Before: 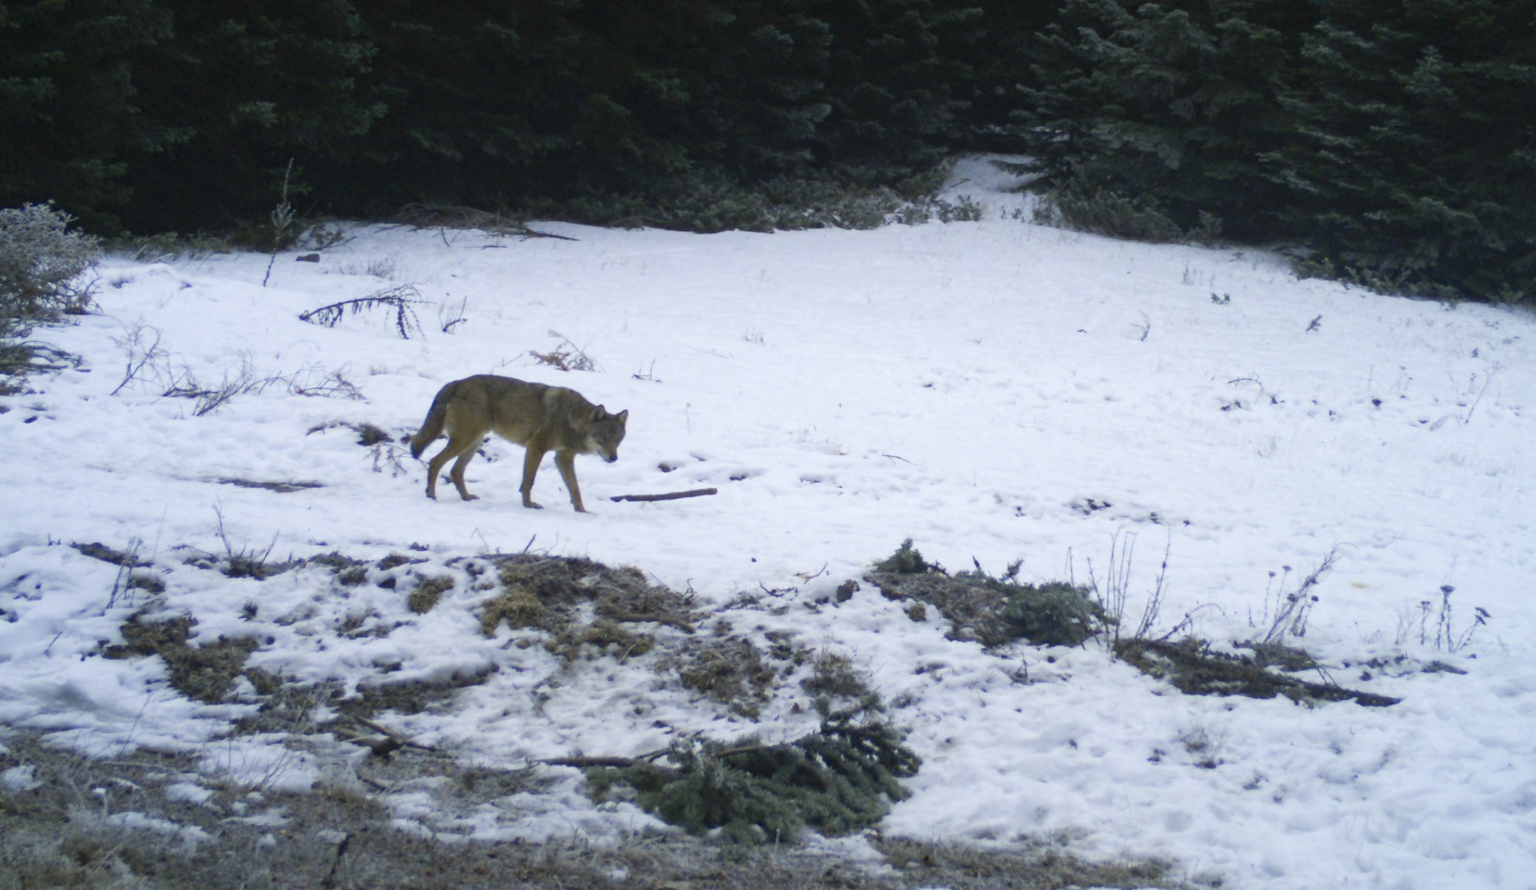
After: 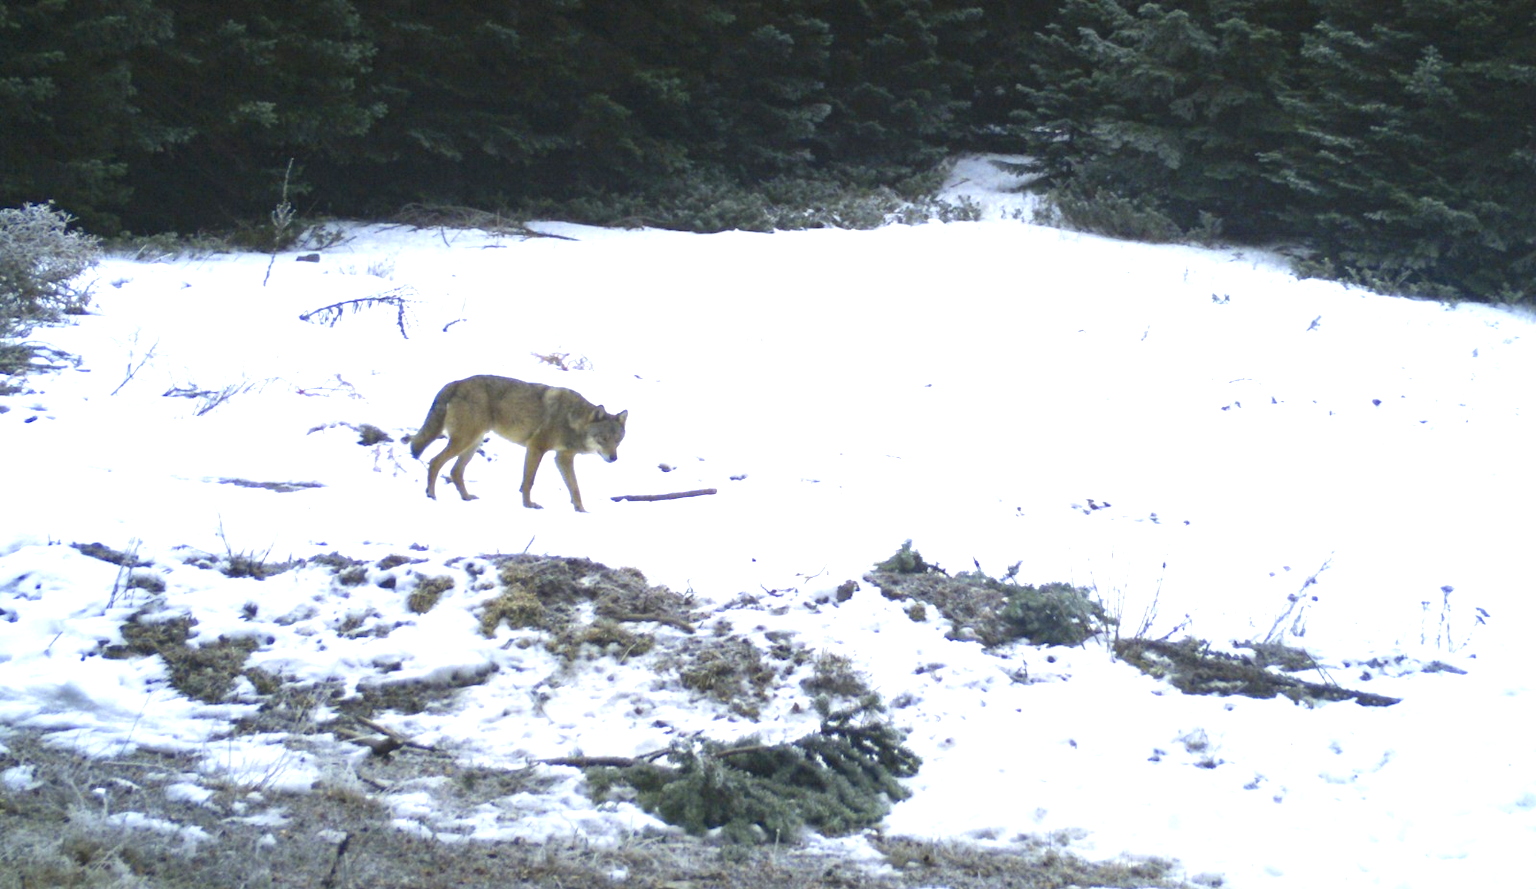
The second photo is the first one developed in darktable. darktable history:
tone equalizer: on, module defaults
exposure: exposure 1.2 EV, compensate highlight preservation false
